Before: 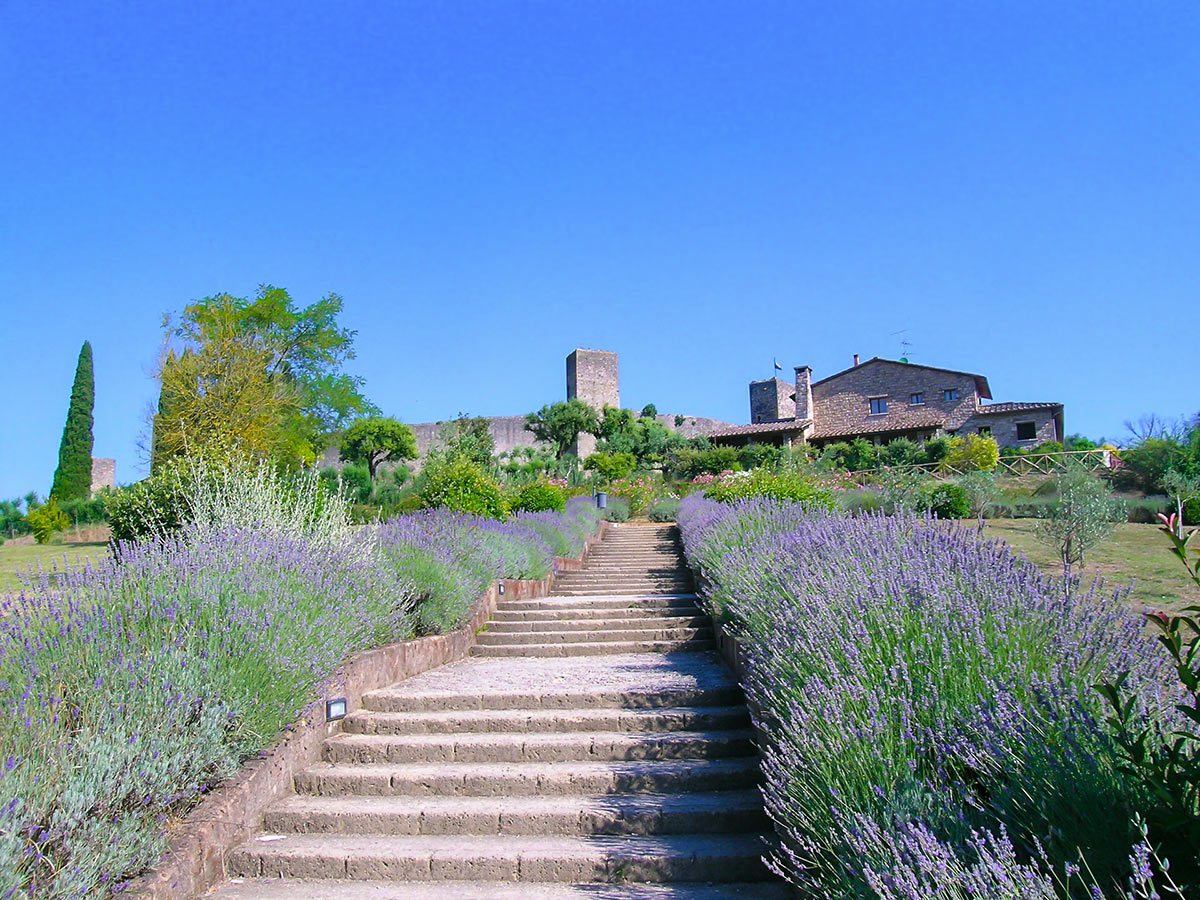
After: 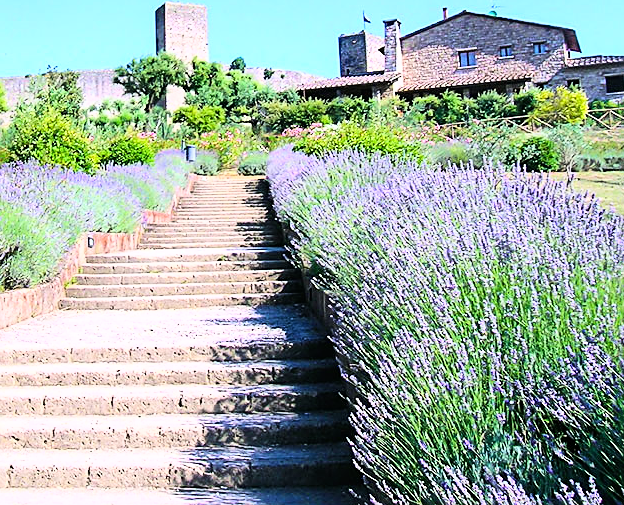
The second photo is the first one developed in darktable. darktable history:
crop: left 34.291%, top 38.657%, right 13.644%, bottom 5.139%
sharpen: on, module defaults
base curve: curves: ch0 [(0, 0) (0.007, 0.004) (0.027, 0.03) (0.046, 0.07) (0.207, 0.54) (0.442, 0.872) (0.673, 0.972) (1, 1)], exposure shift 0.01
